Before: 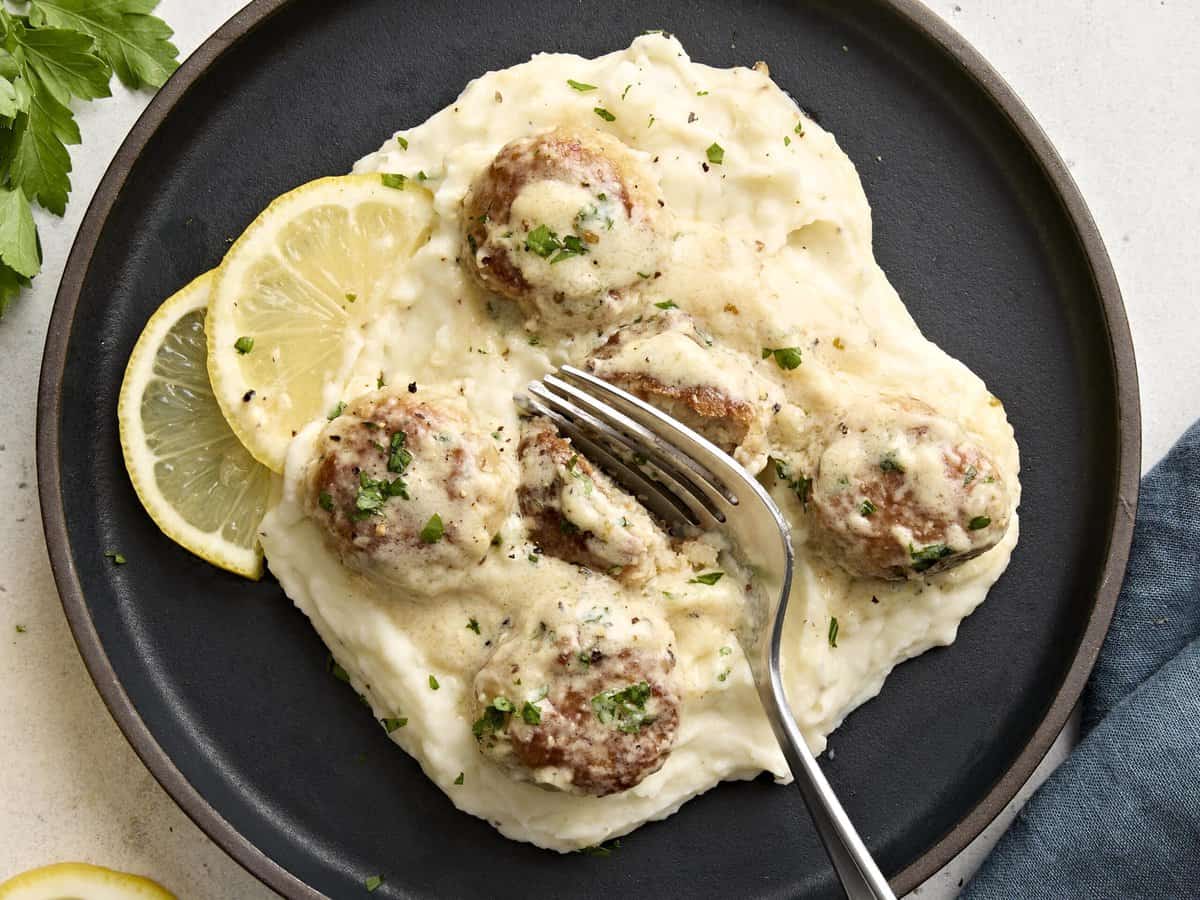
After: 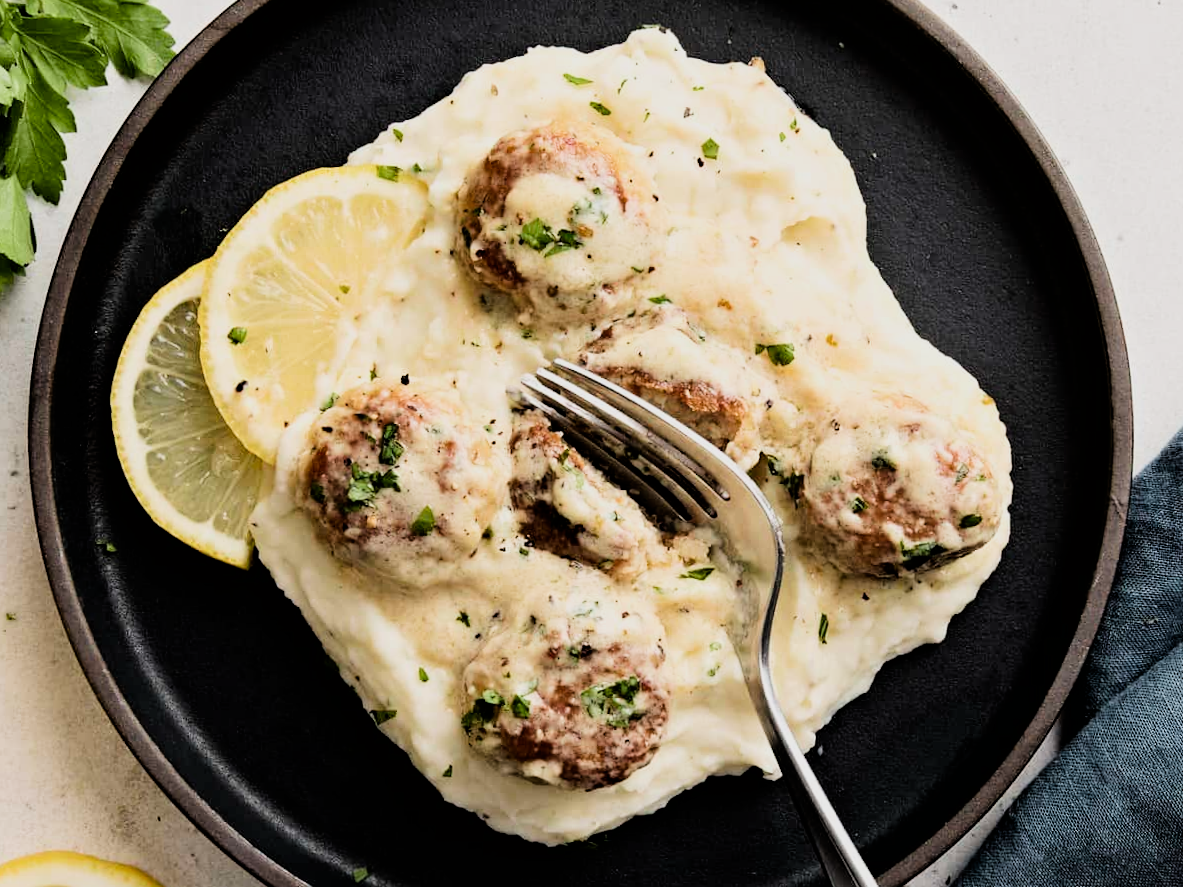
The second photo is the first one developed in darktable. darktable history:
crop and rotate: angle -0.609°
filmic rgb: black relative exposure -5.04 EV, white relative exposure 3.99 EV, hardness 2.89, contrast 1.411, highlights saturation mix -31.33%
